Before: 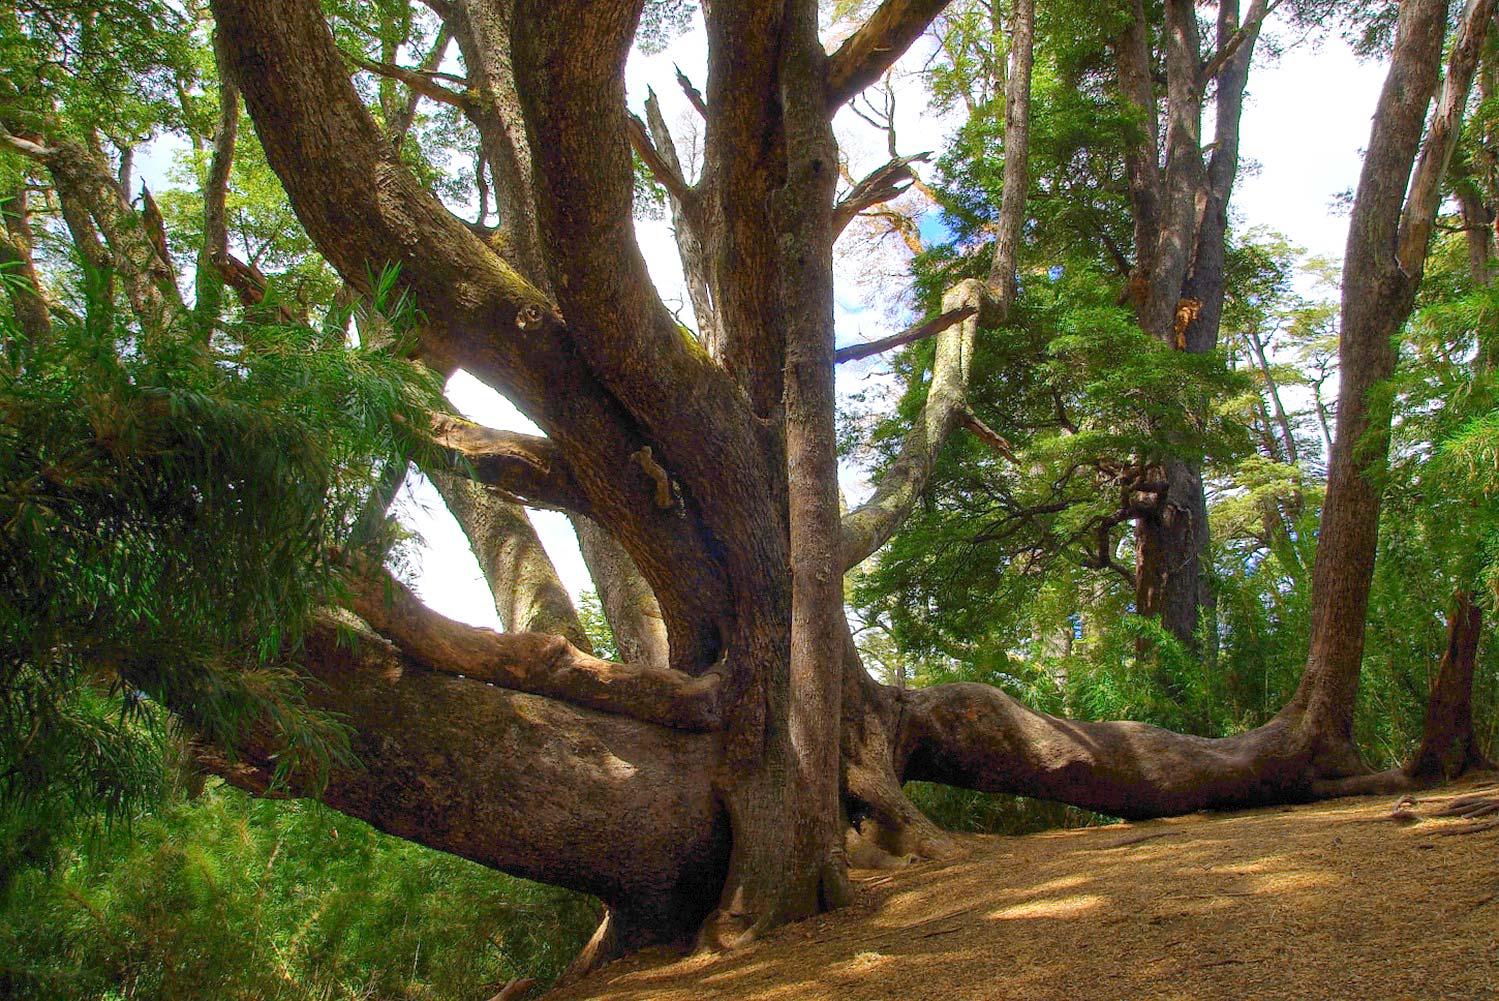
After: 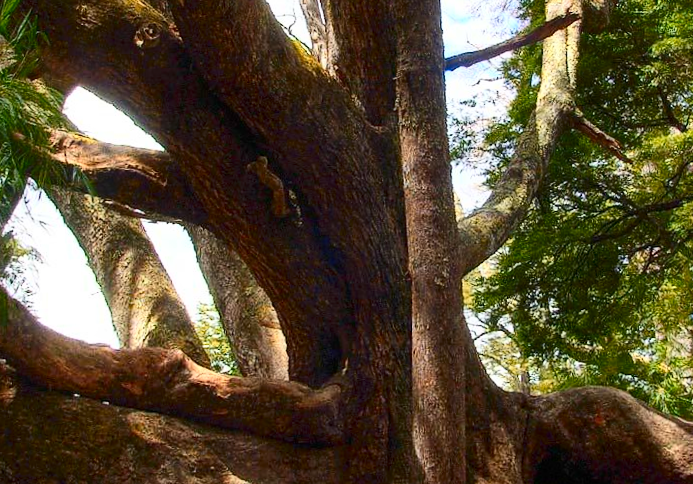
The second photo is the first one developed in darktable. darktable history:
crop: left 25%, top 25%, right 25%, bottom 25%
contrast brightness saturation: contrast 0.28
rotate and perspective: rotation -1.68°, lens shift (vertical) -0.146, crop left 0.049, crop right 0.912, crop top 0.032, crop bottom 0.96
color zones: curves: ch1 [(0.235, 0.558) (0.75, 0.5)]; ch2 [(0.25, 0.462) (0.749, 0.457)], mix 25.94%
contrast equalizer: y [[0.5, 0.5, 0.472, 0.5, 0.5, 0.5], [0.5 ×6], [0.5 ×6], [0 ×6], [0 ×6]]
